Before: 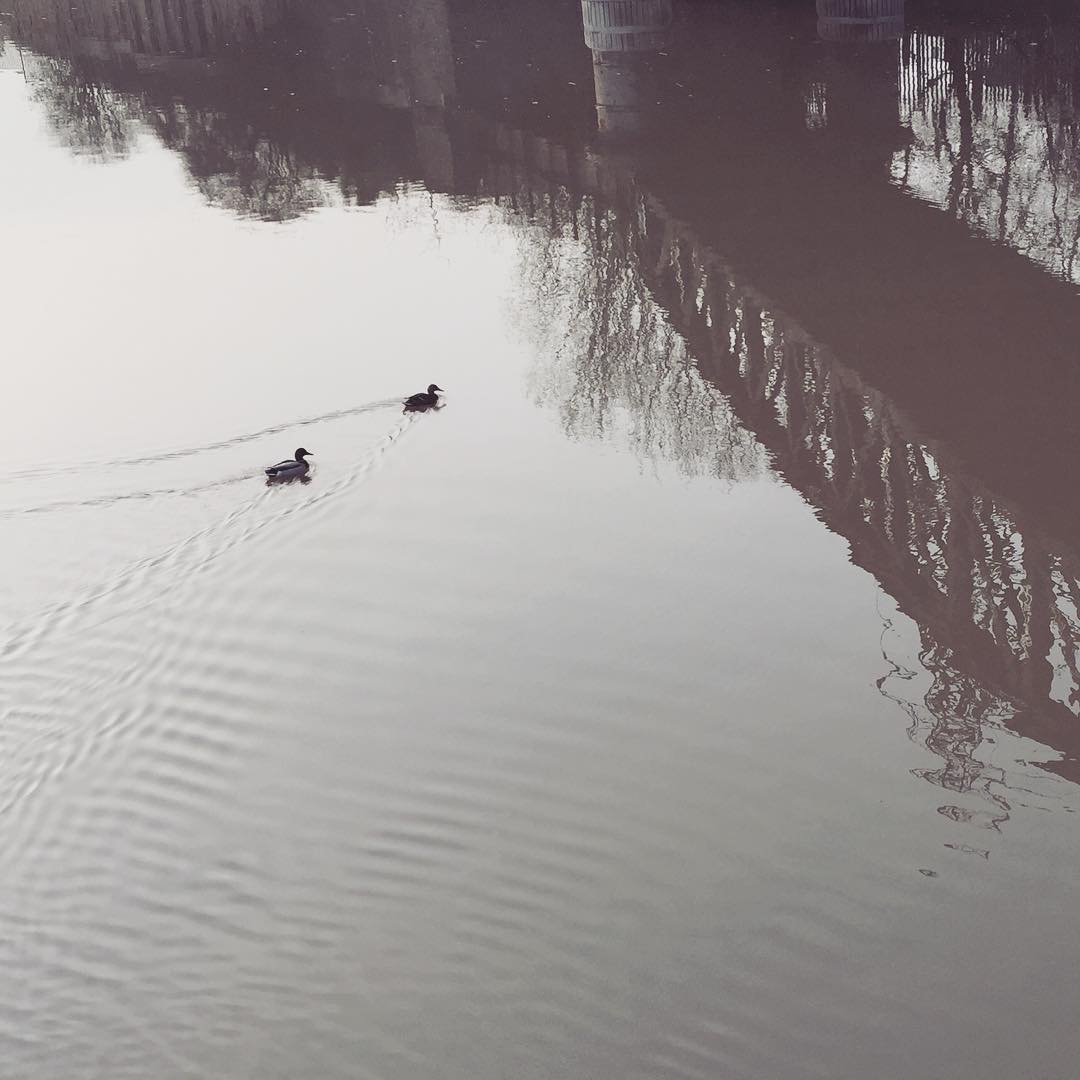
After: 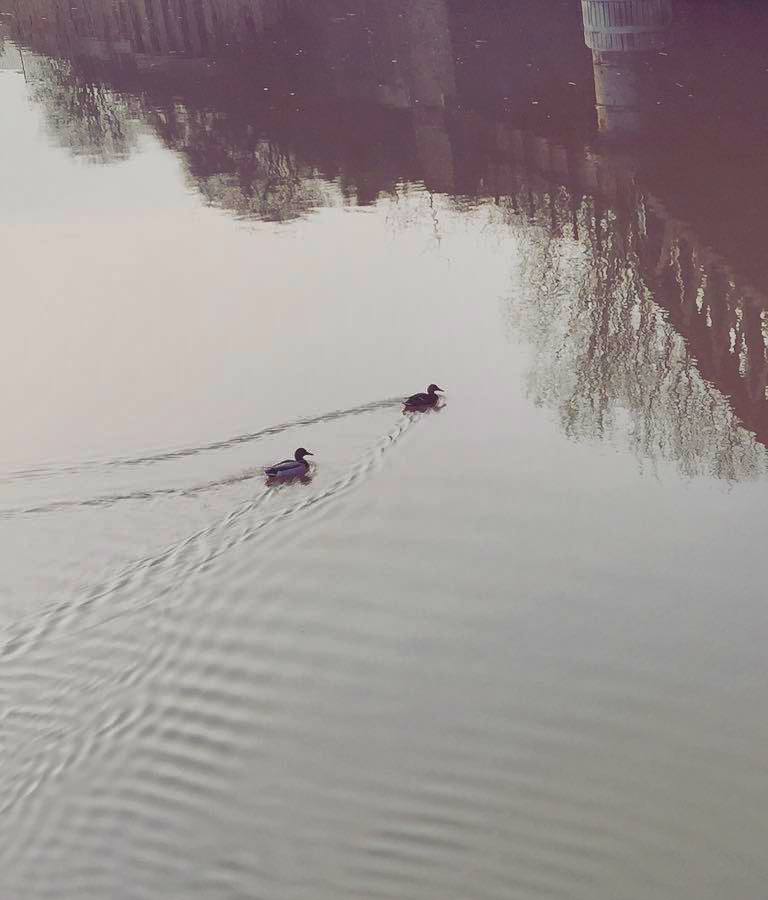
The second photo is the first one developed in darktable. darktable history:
shadows and highlights: shadows 40, highlights -60
crop: right 28.885%, bottom 16.626%
color balance rgb: perceptual saturation grading › global saturation 100%
